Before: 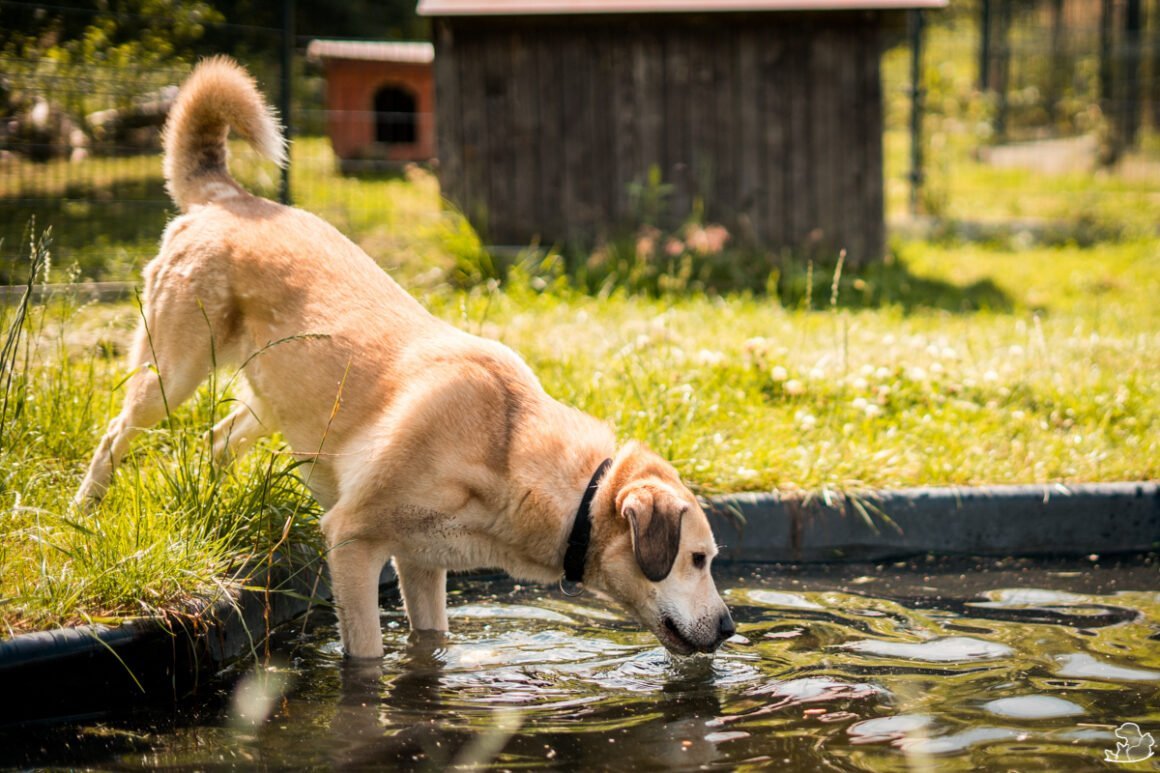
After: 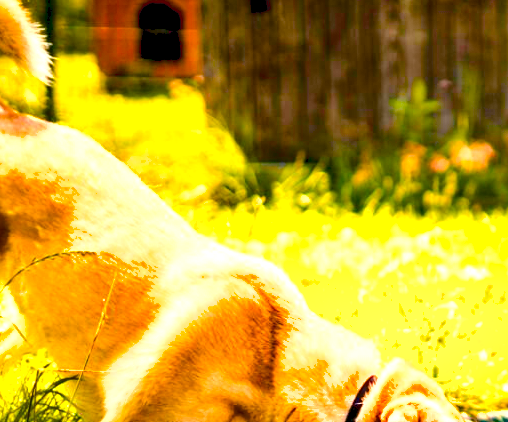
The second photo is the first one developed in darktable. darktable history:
crop: left 20.319%, top 10.846%, right 35.815%, bottom 34.505%
tone curve: curves: ch0 [(0, 0) (0.003, 0.068) (0.011, 0.079) (0.025, 0.092) (0.044, 0.107) (0.069, 0.121) (0.1, 0.134) (0.136, 0.16) (0.177, 0.198) (0.224, 0.242) (0.277, 0.312) (0.335, 0.384) (0.399, 0.461) (0.468, 0.539) (0.543, 0.622) (0.623, 0.691) (0.709, 0.763) (0.801, 0.833) (0.898, 0.909) (1, 1)], color space Lab, linked channels, preserve colors none
exposure: black level correction 0.011, exposure 1.084 EV, compensate highlight preservation false
shadows and highlights: soften with gaussian
color balance rgb: highlights gain › chroma 1.746%, highlights gain › hue 57.47°, linear chroma grading › global chroma 41.699%, perceptual saturation grading › global saturation 34.719%, perceptual saturation grading › highlights -29.88%, perceptual saturation grading › shadows 34.733%, global vibrance 42.111%
